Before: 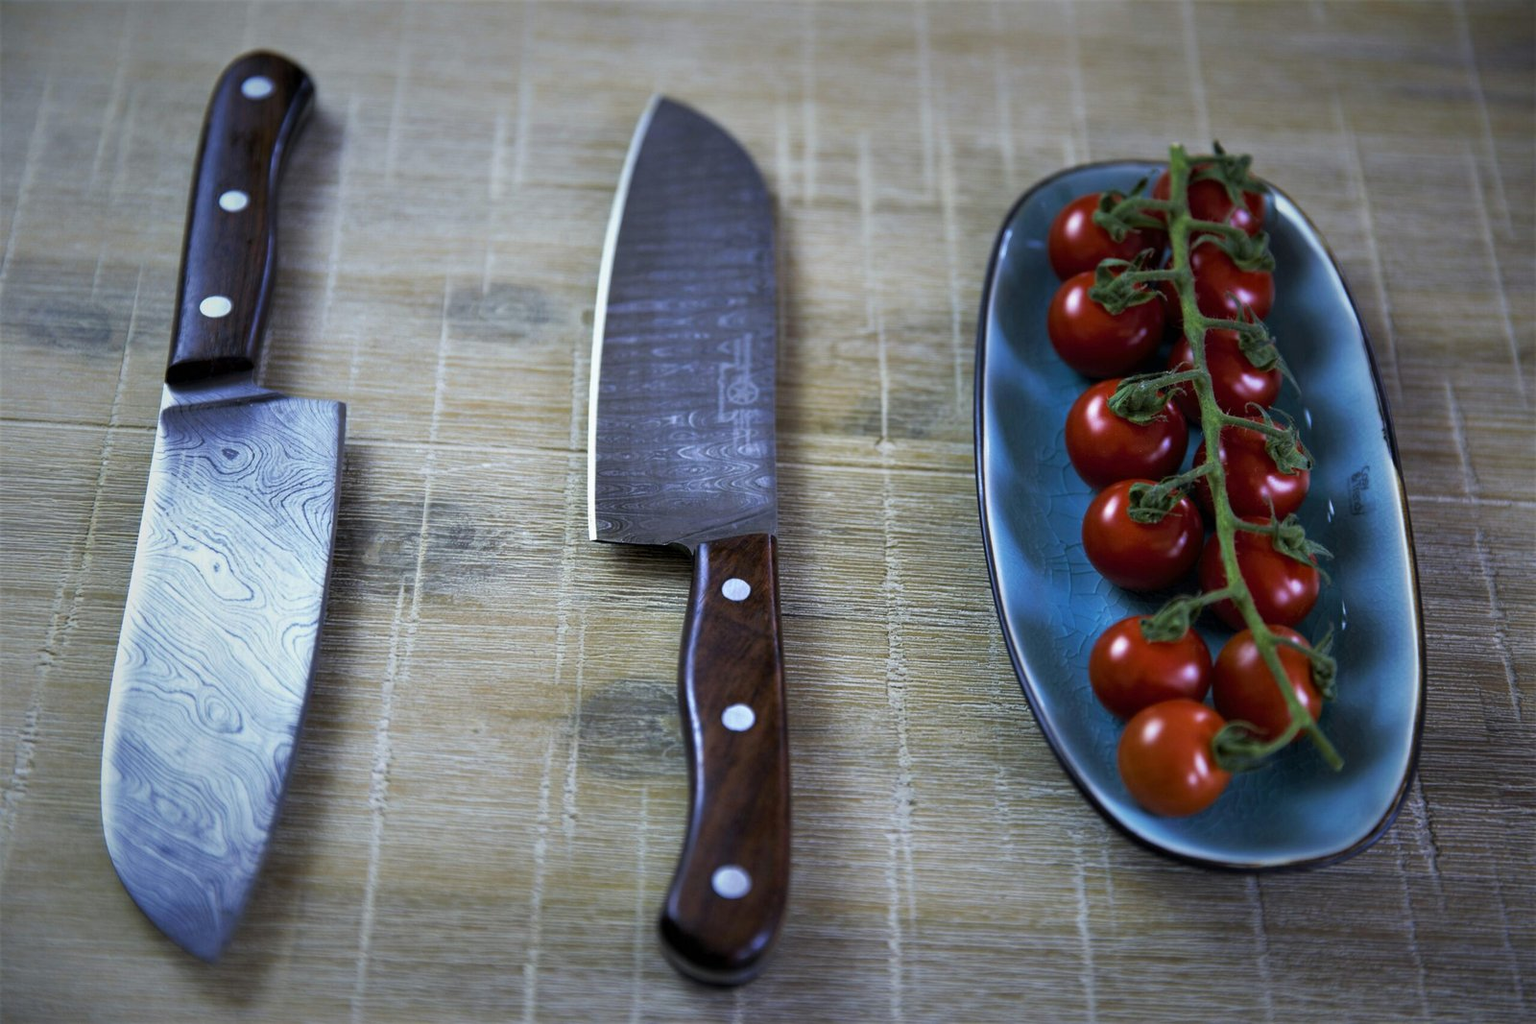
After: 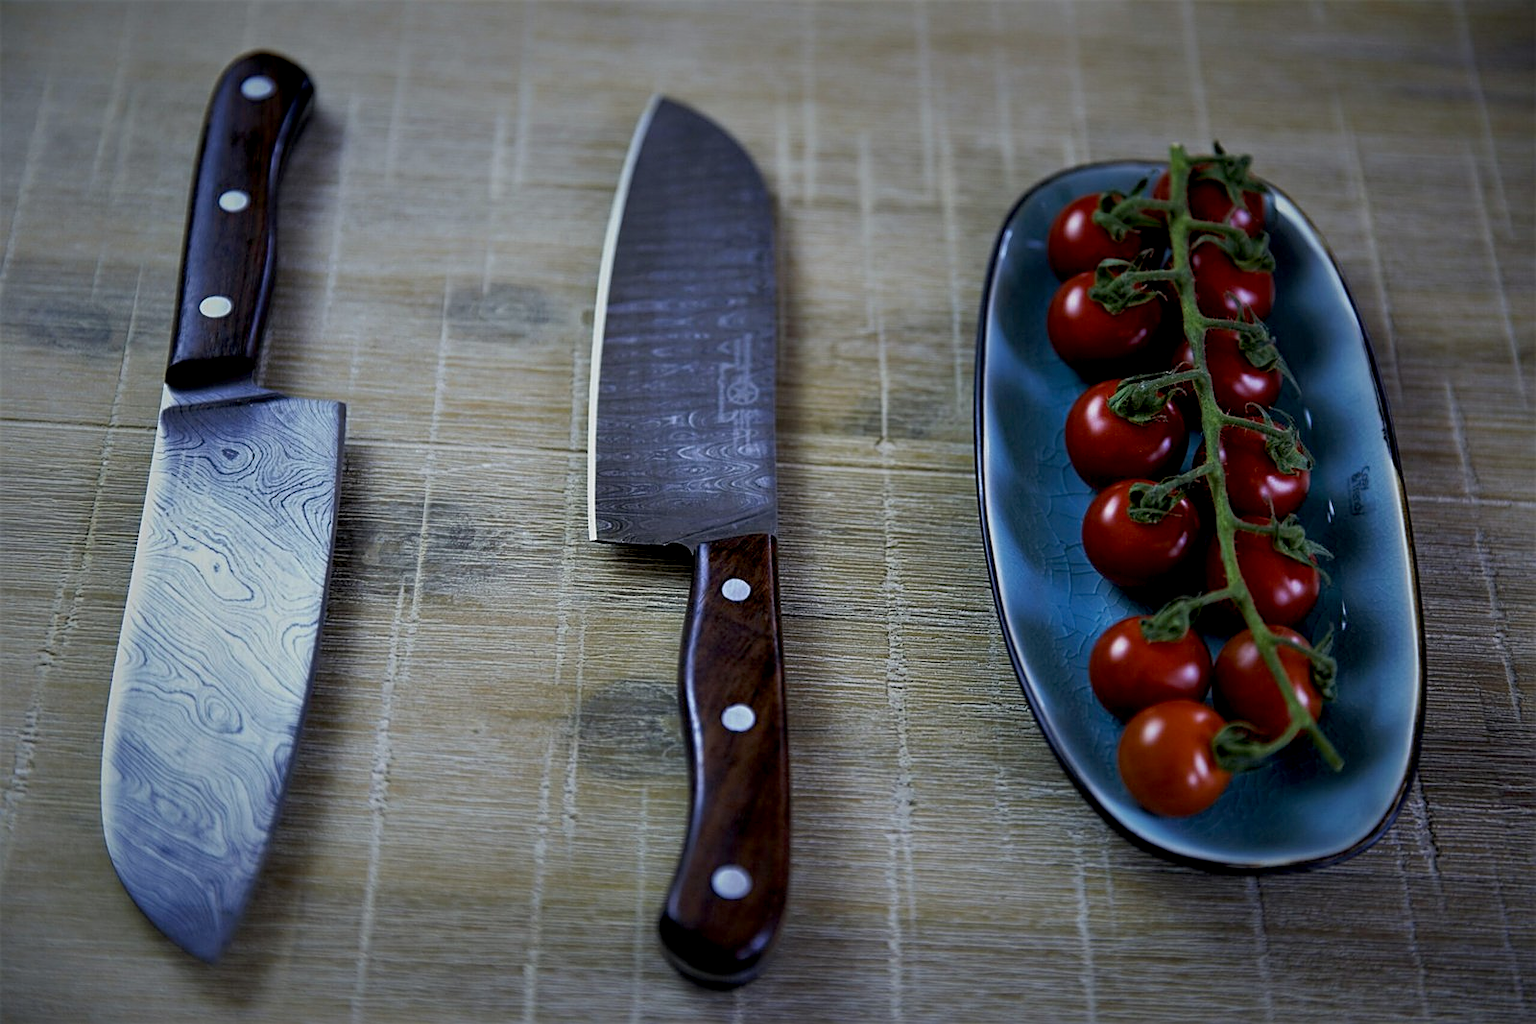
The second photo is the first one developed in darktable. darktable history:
sharpen: on, module defaults
exposure: black level correction 0.011, exposure -0.478 EV, compensate highlight preservation false
